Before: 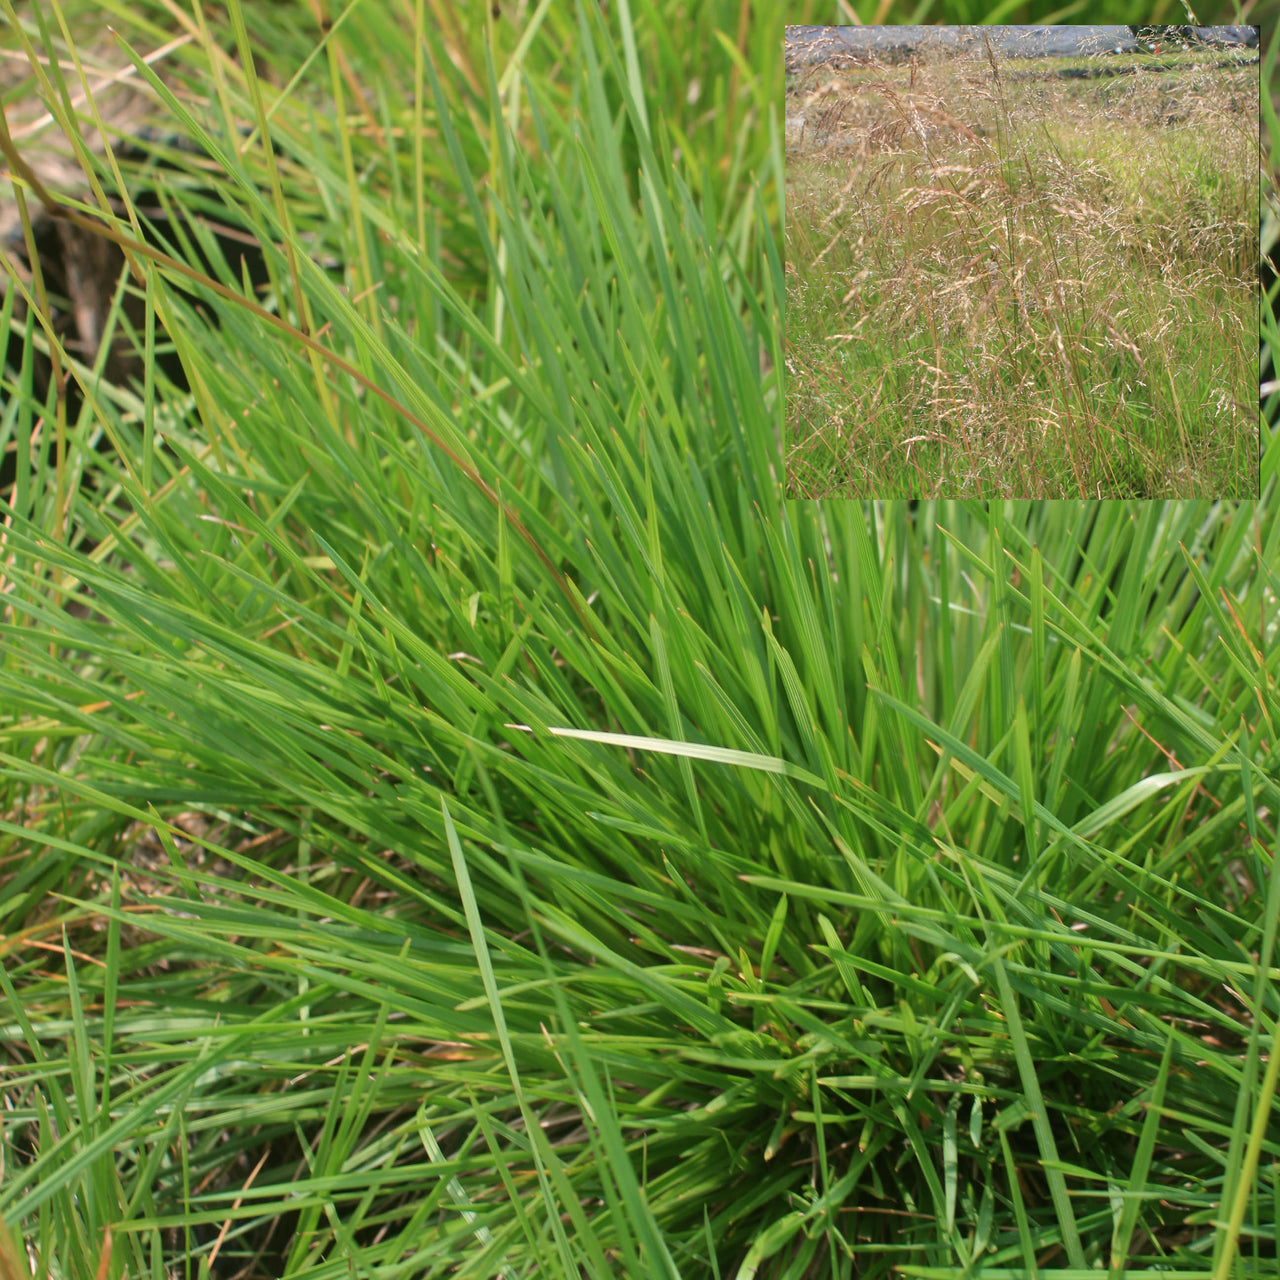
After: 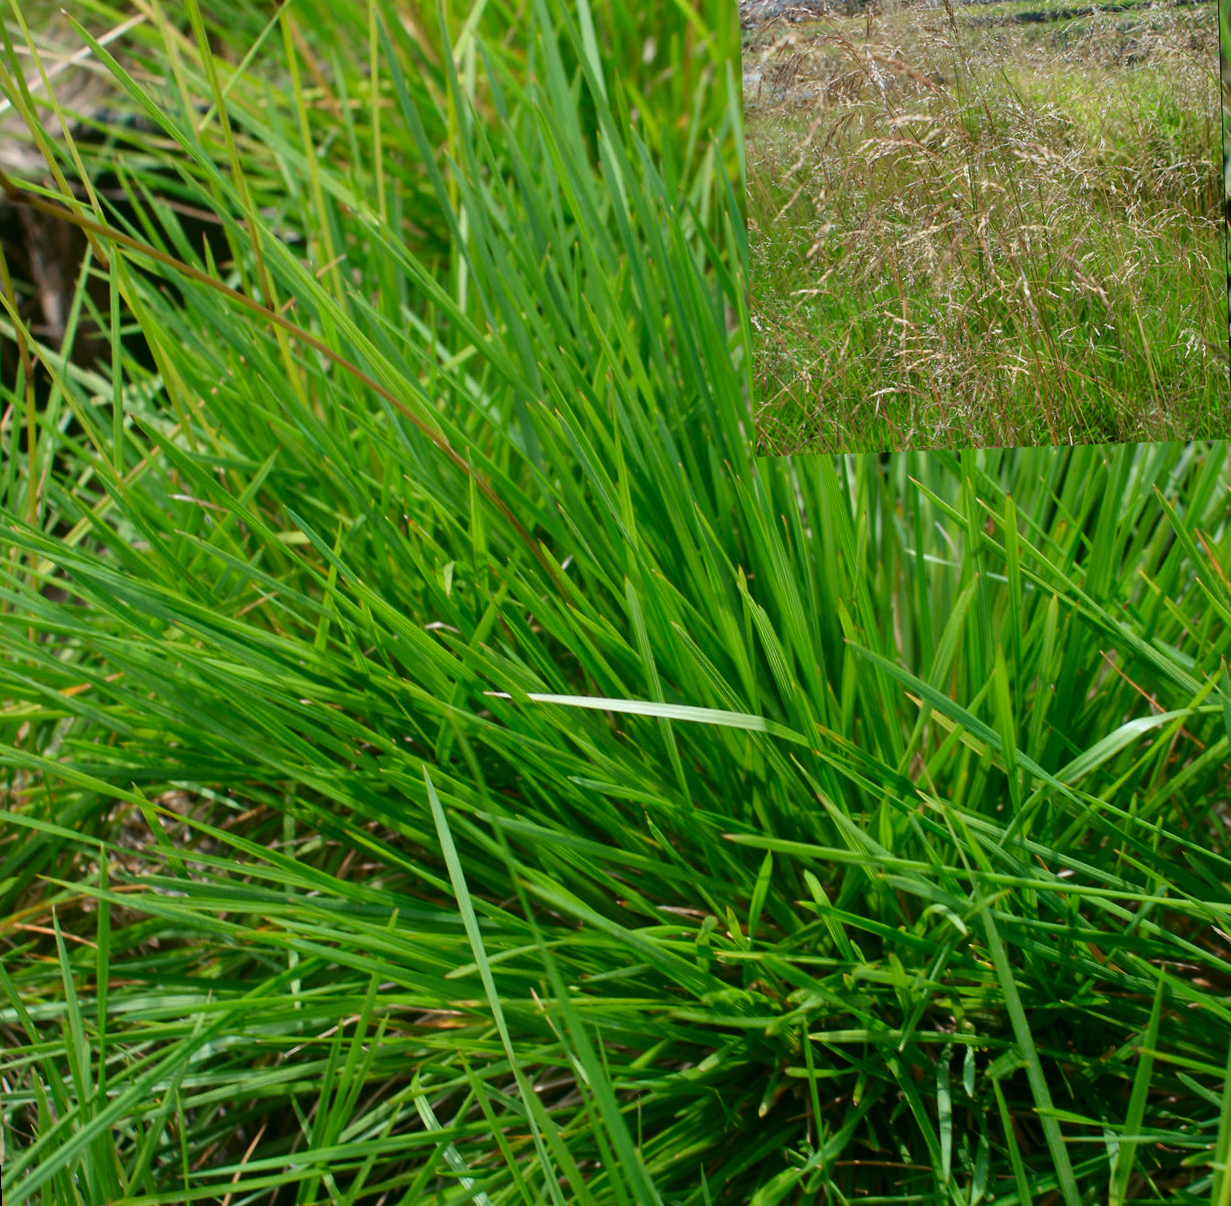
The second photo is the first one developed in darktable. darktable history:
rotate and perspective: rotation -2.12°, lens shift (vertical) 0.009, lens shift (horizontal) -0.008, automatic cropping original format, crop left 0.036, crop right 0.964, crop top 0.05, crop bottom 0.959
contrast brightness saturation: contrast 0.12, brightness -0.12, saturation 0.2
white balance: red 0.925, blue 1.046
